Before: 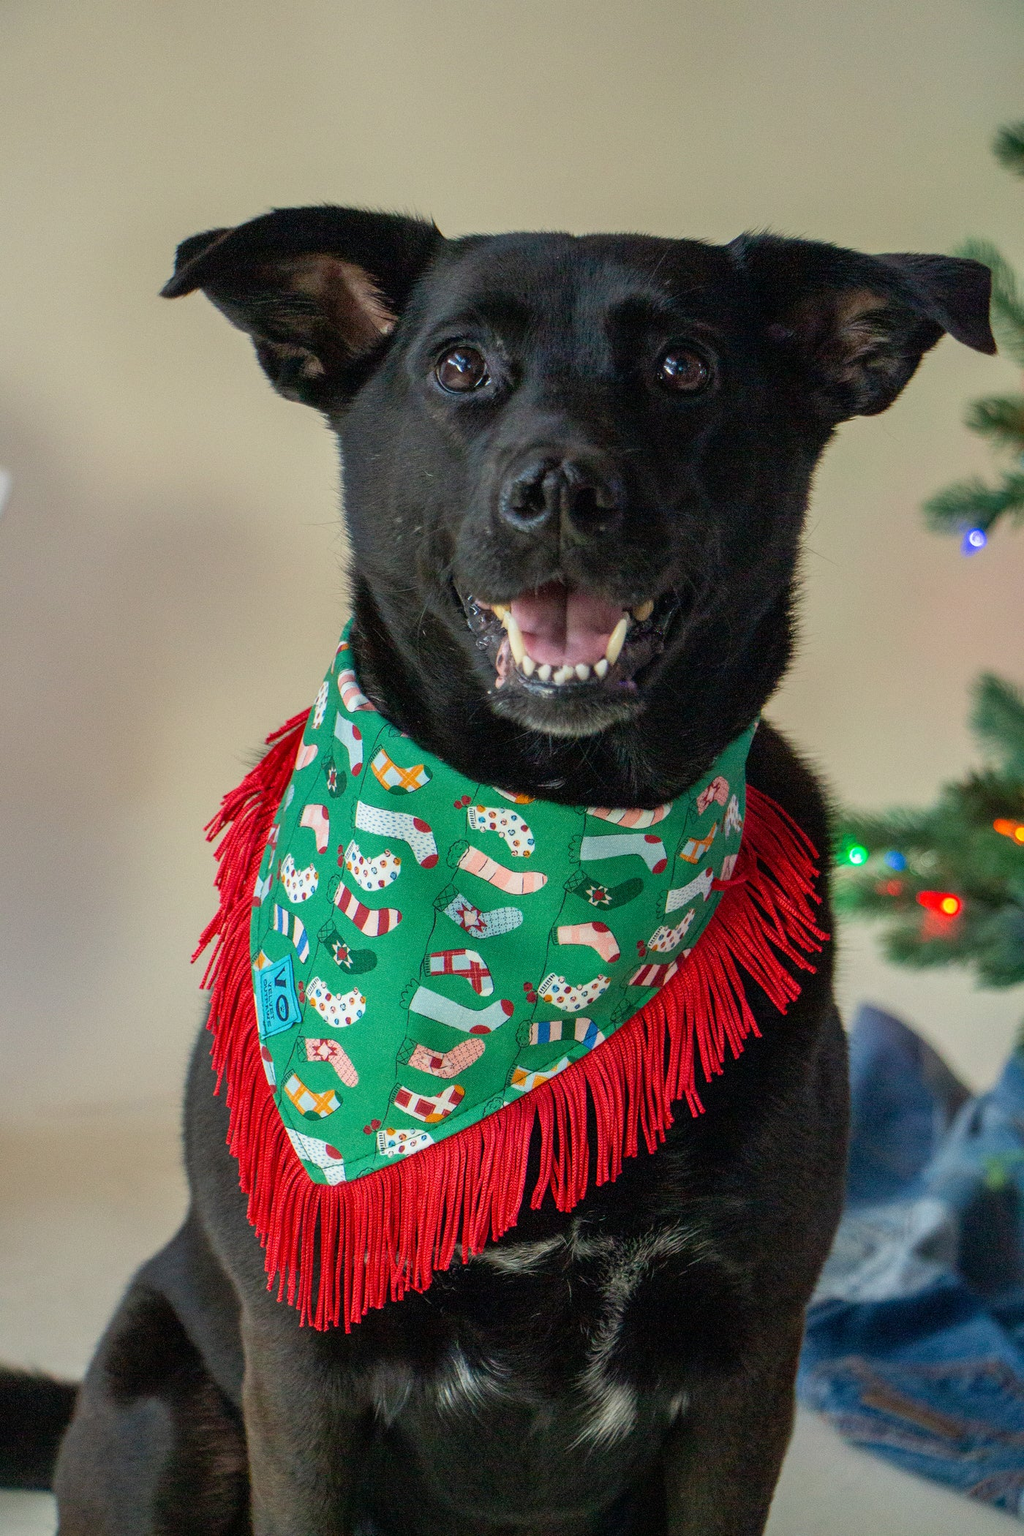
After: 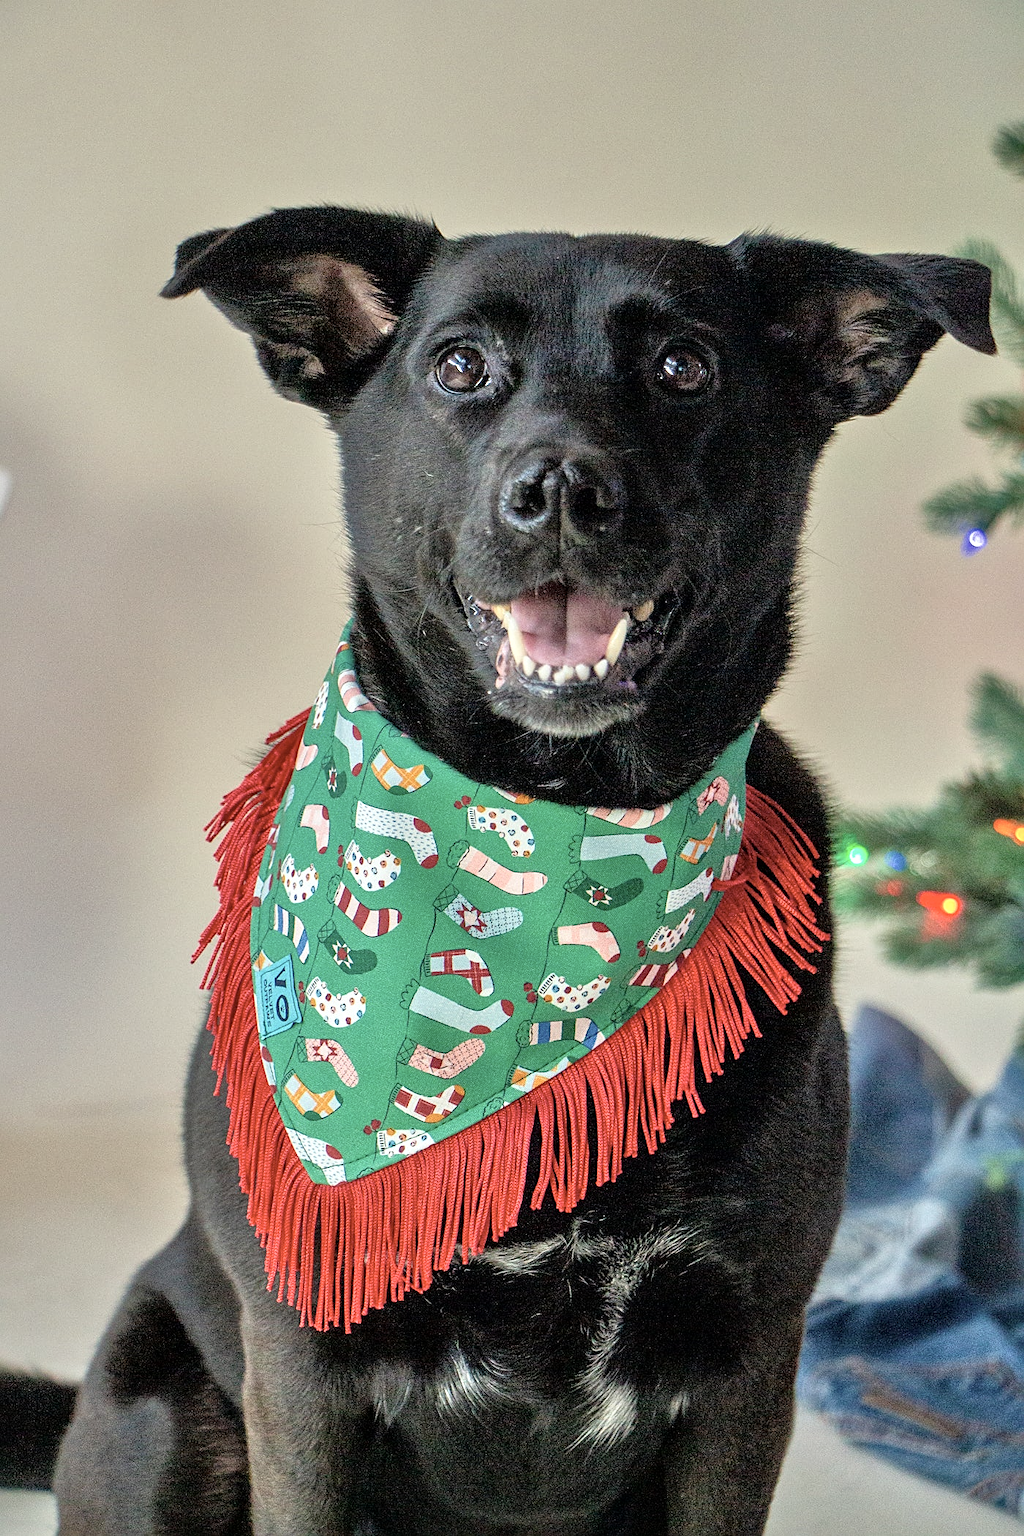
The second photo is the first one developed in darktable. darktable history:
contrast brightness saturation: contrast 0.1, saturation -0.3
sharpen: on, module defaults
local contrast: mode bilateral grid, contrast 20, coarseness 50, detail 120%, midtone range 0.2
tone equalizer: -7 EV 0.15 EV, -6 EV 0.6 EV, -5 EV 1.15 EV, -4 EV 1.33 EV, -3 EV 1.15 EV, -2 EV 0.6 EV, -1 EV 0.15 EV, mask exposure compensation -0.5 EV
